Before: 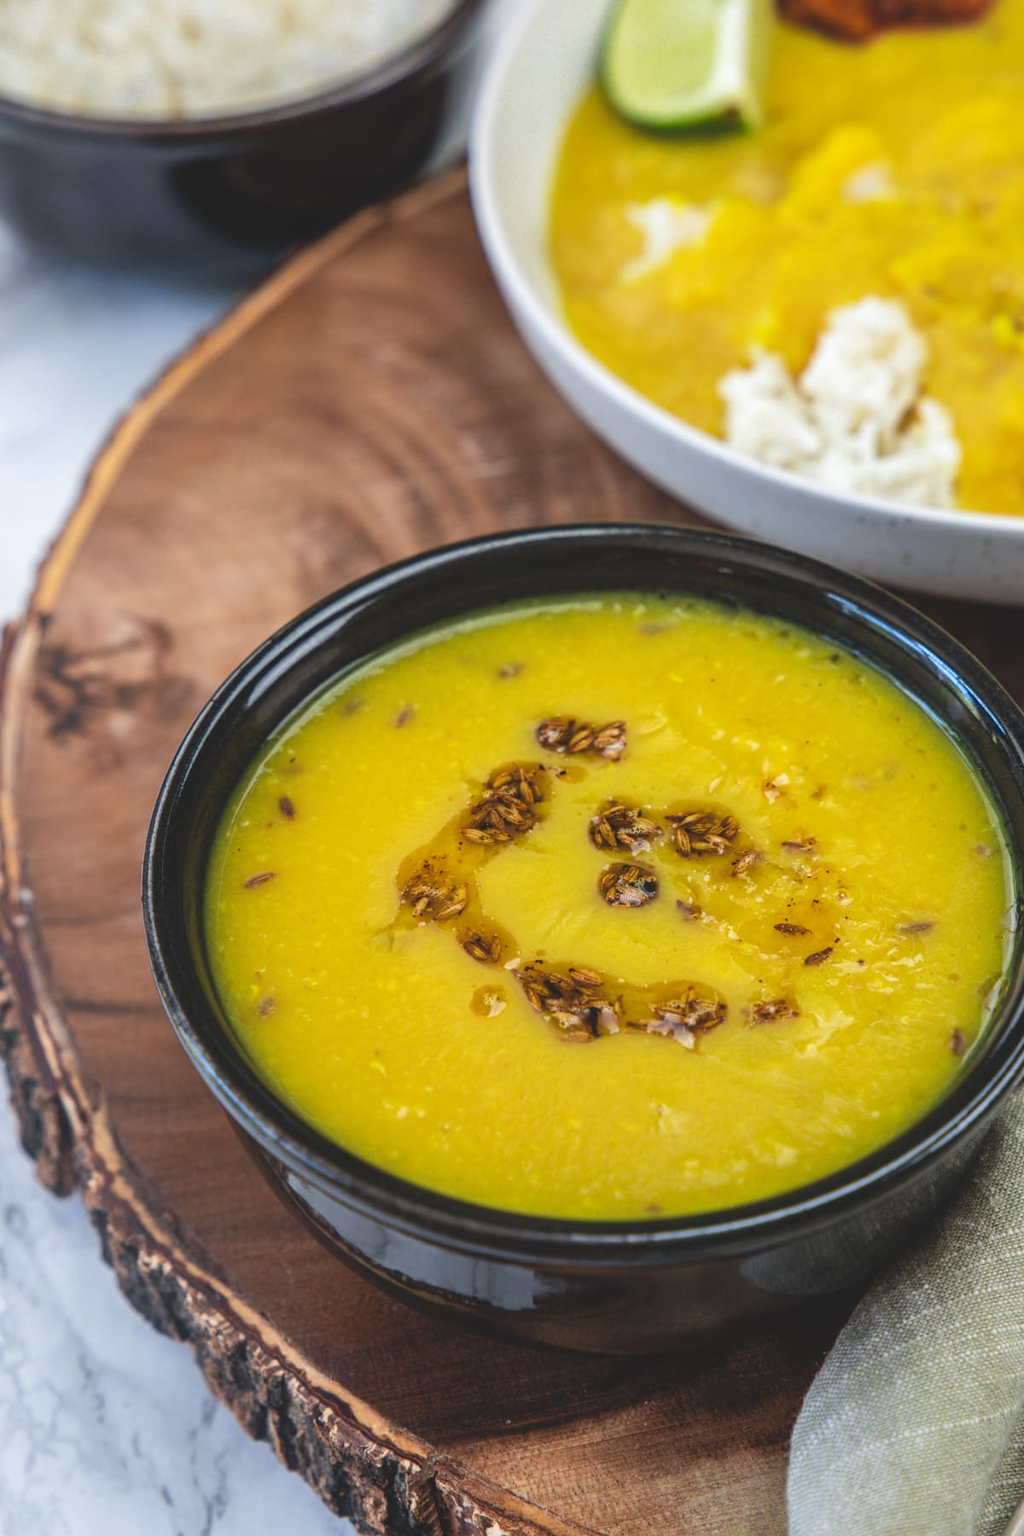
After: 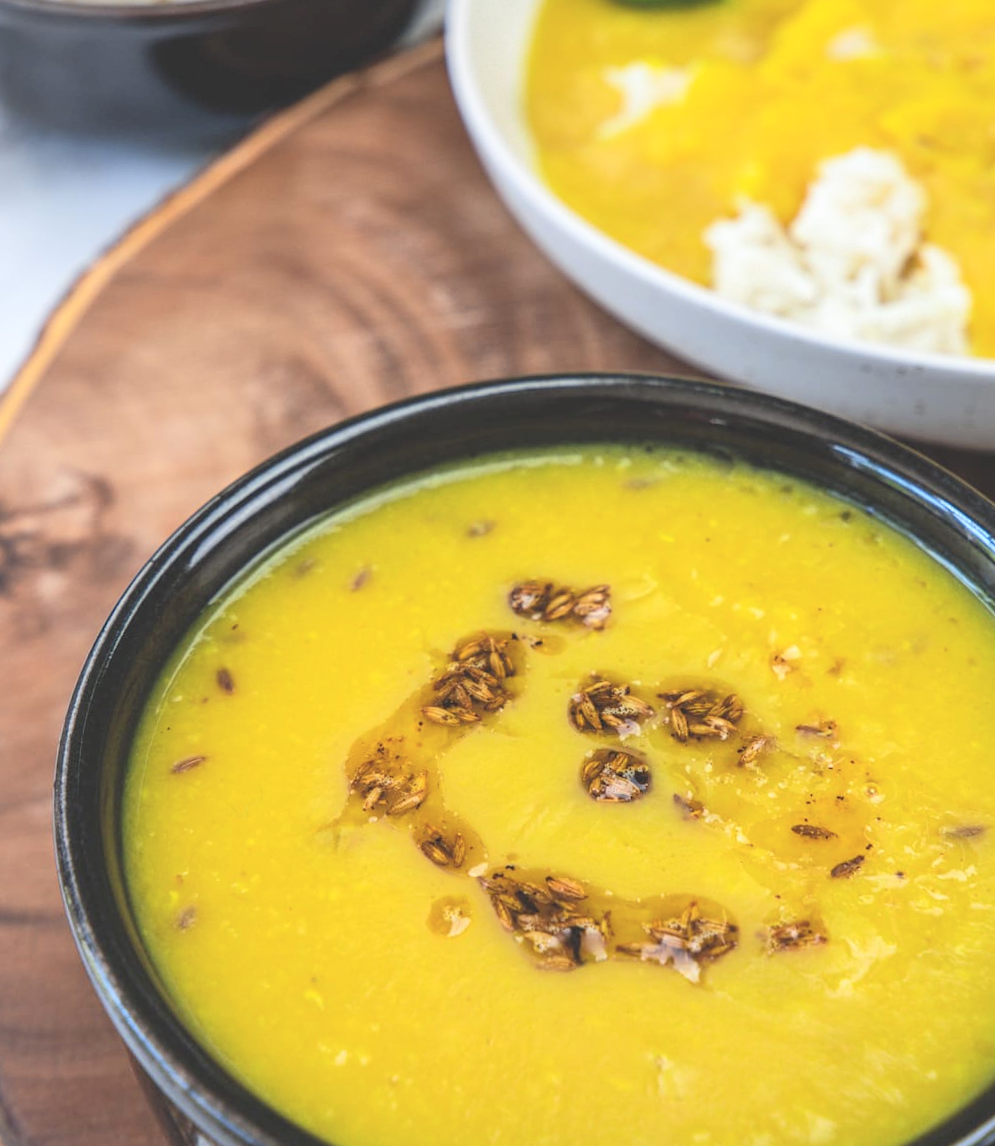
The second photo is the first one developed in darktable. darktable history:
crop and rotate: top 4.848%, bottom 29.503%
rotate and perspective: rotation 0.72°, lens shift (vertical) -0.352, lens shift (horizontal) -0.051, crop left 0.152, crop right 0.859, crop top 0.019, crop bottom 0.964
contrast brightness saturation: contrast 0.14, brightness 0.21
